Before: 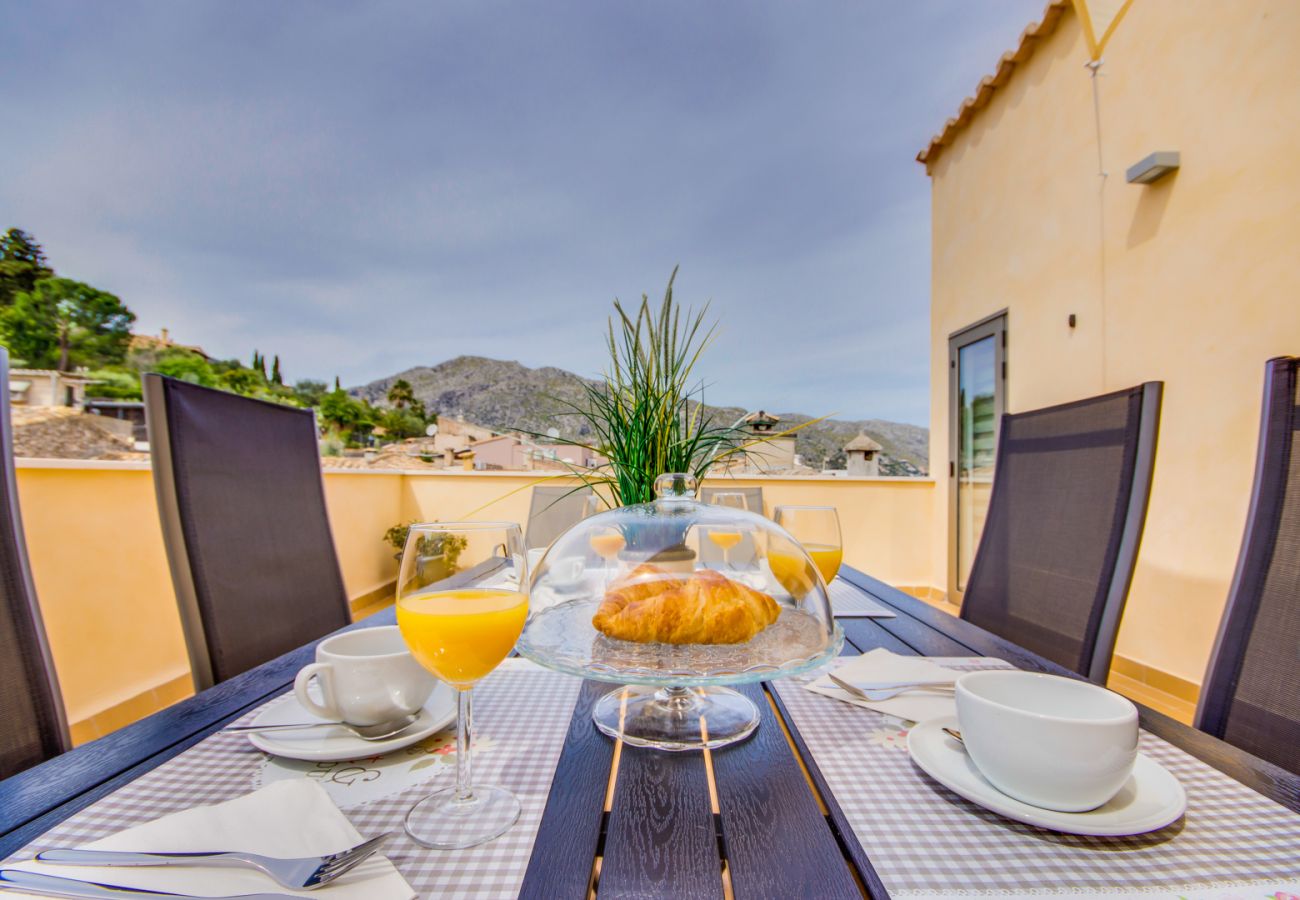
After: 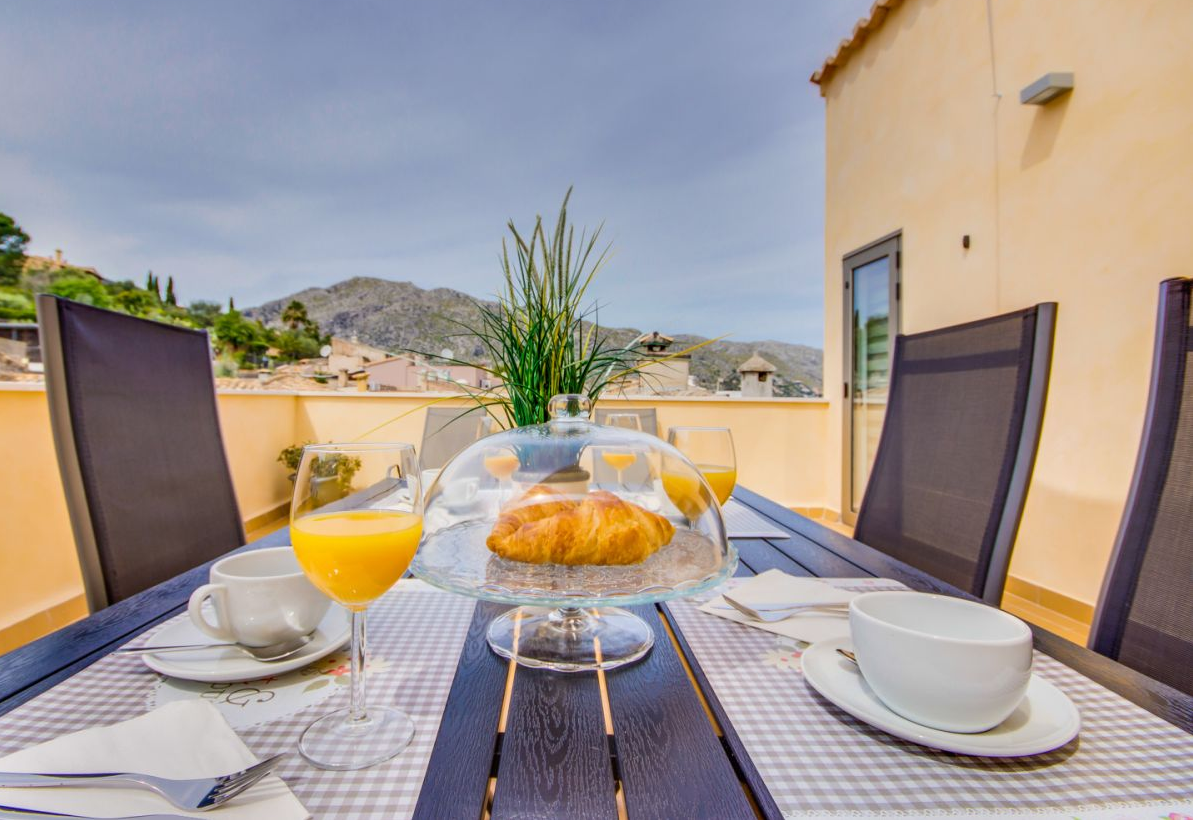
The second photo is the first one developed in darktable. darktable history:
crop and rotate: left 8.227%, top 8.845%
